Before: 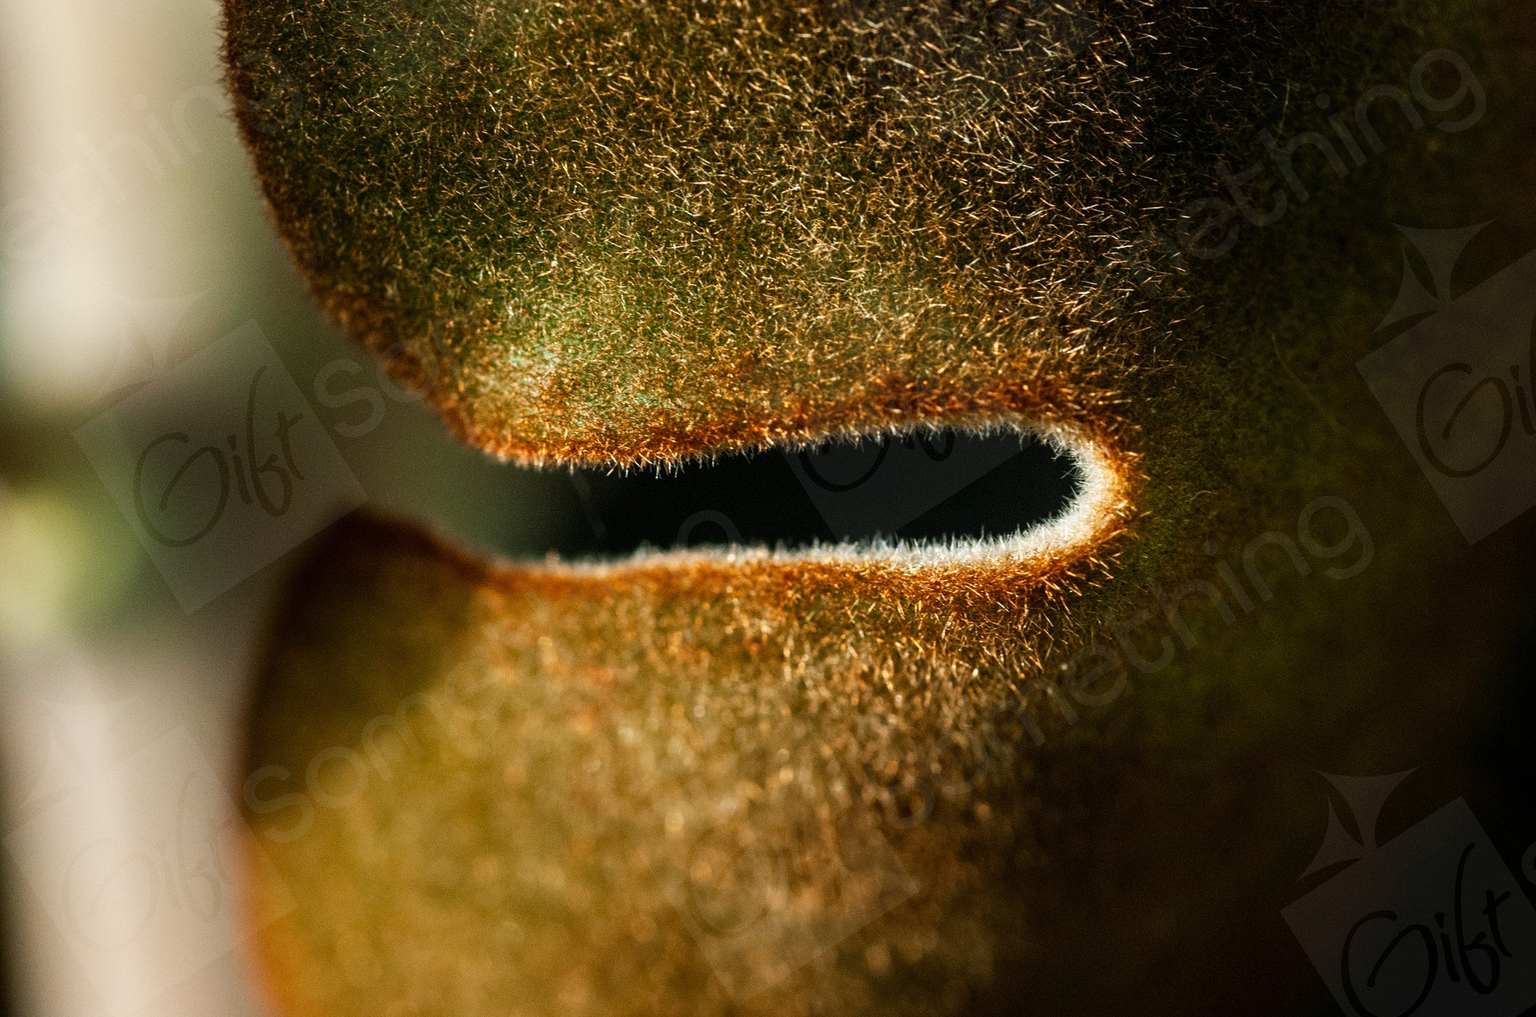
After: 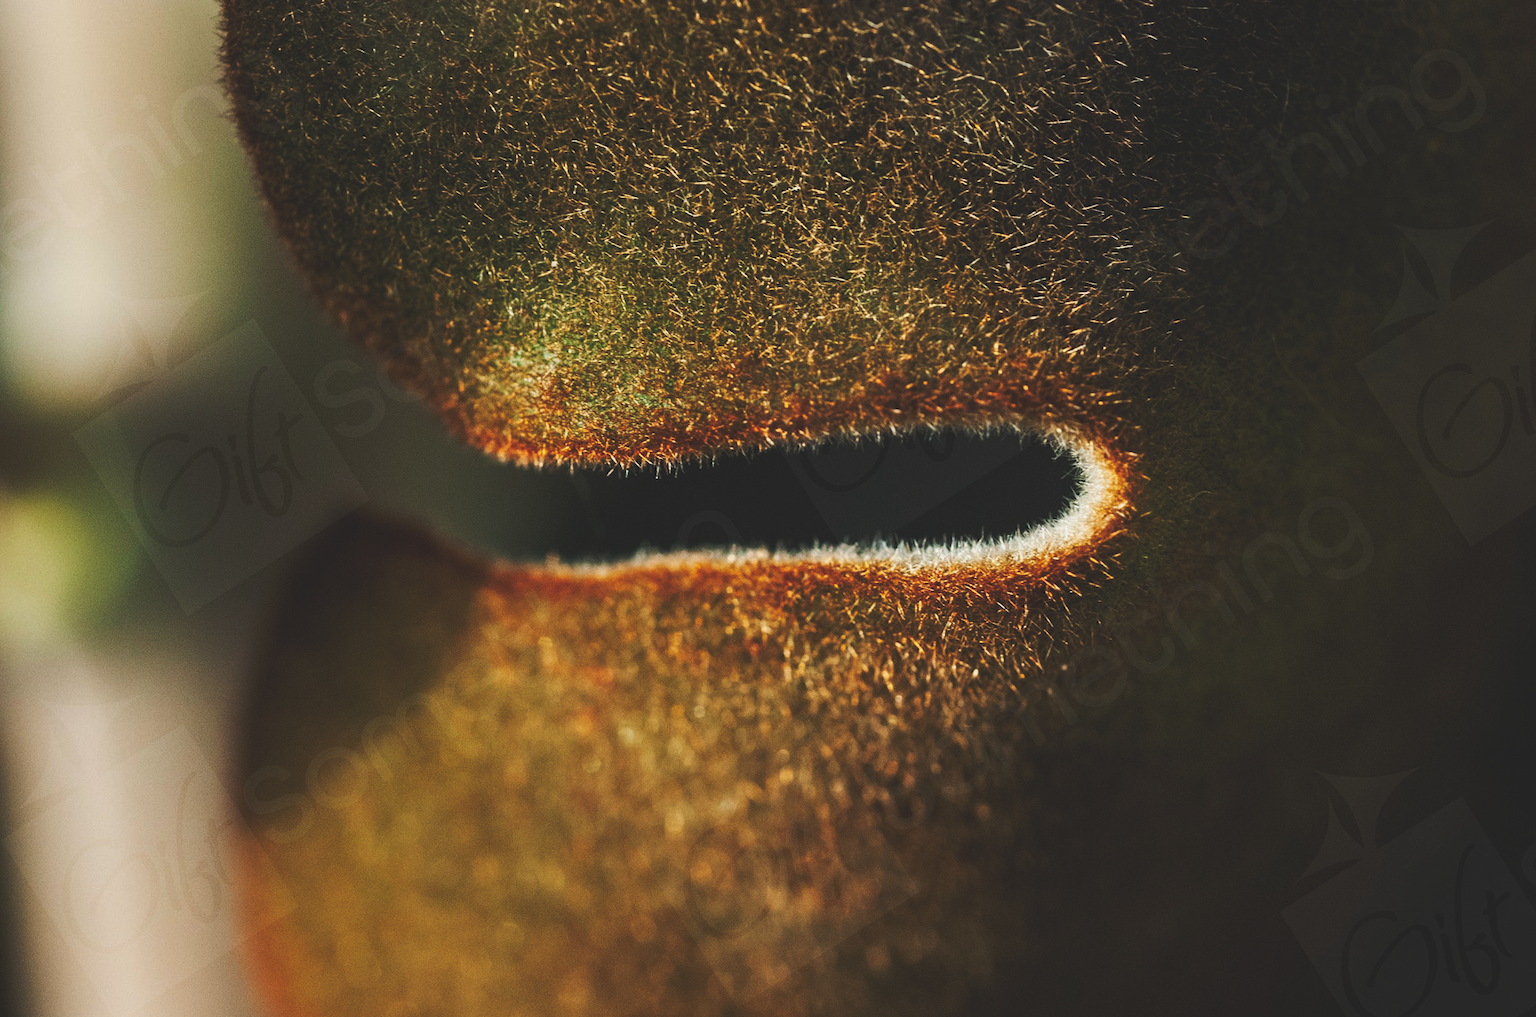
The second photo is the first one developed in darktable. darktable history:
tone curve: curves: ch0 [(0, 0.142) (0.384, 0.314) (0.752, 0.711) (0.991, 0.95)]; ch1 [(0.006, 0.129) (0.346, 0.384) (1, 1)]; ch2 [(0.003, 0.057) (0.261, 0.248) (1, 1)], preserve colors none
